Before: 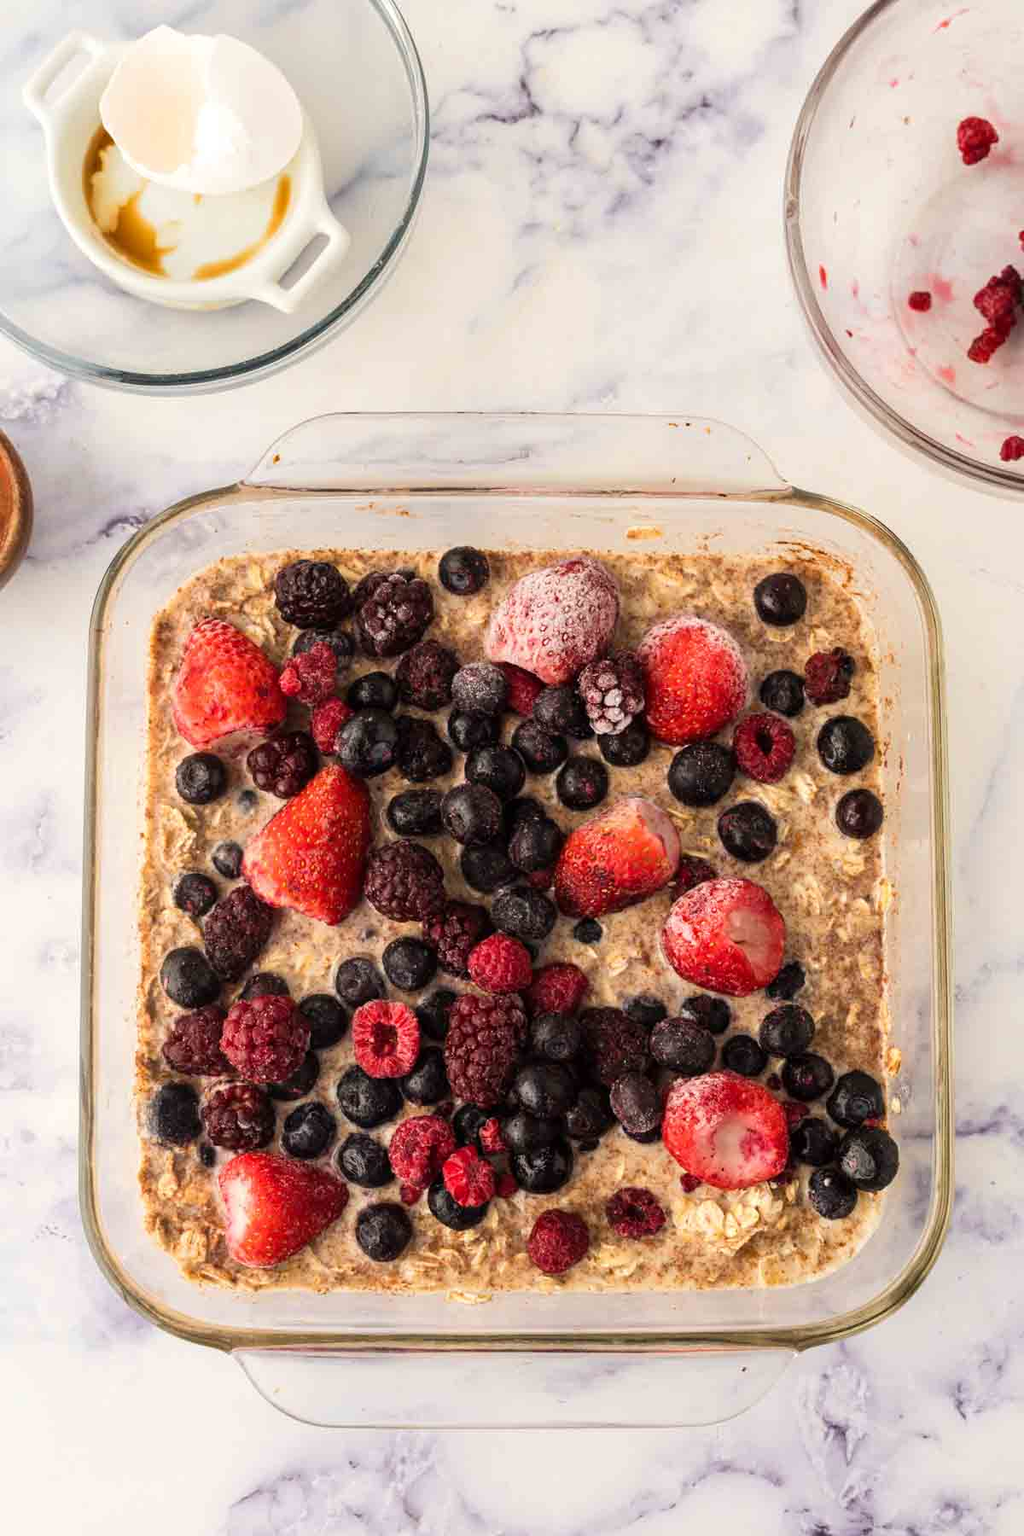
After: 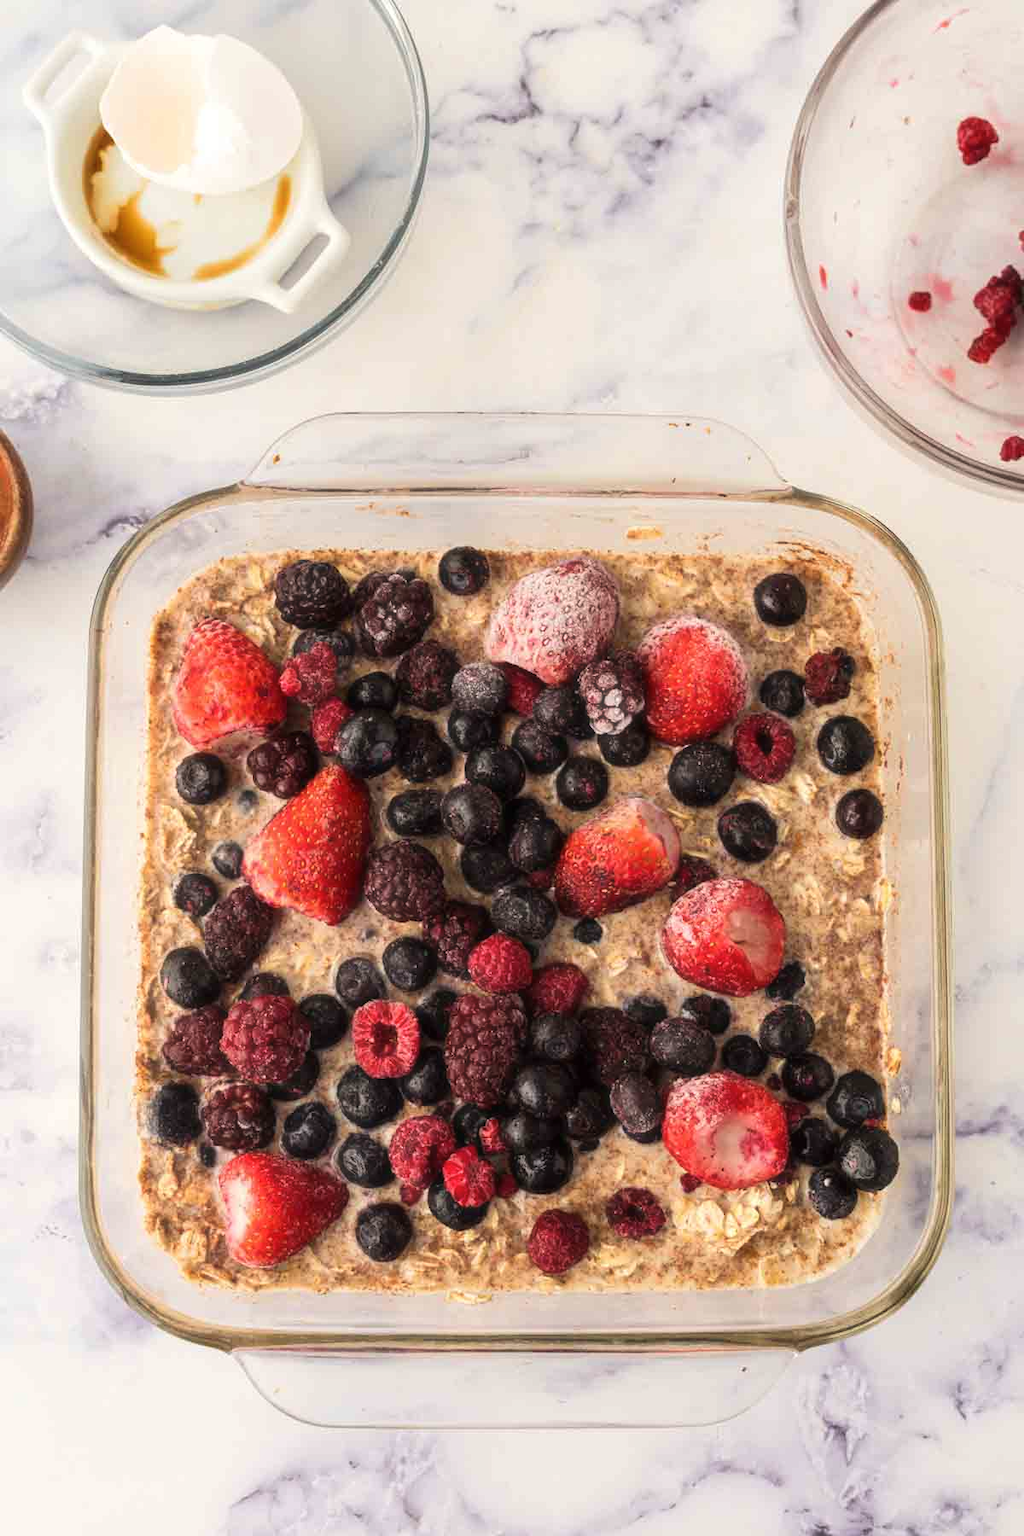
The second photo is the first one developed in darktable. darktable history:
haze removal: strength -0.098, adaptive false
